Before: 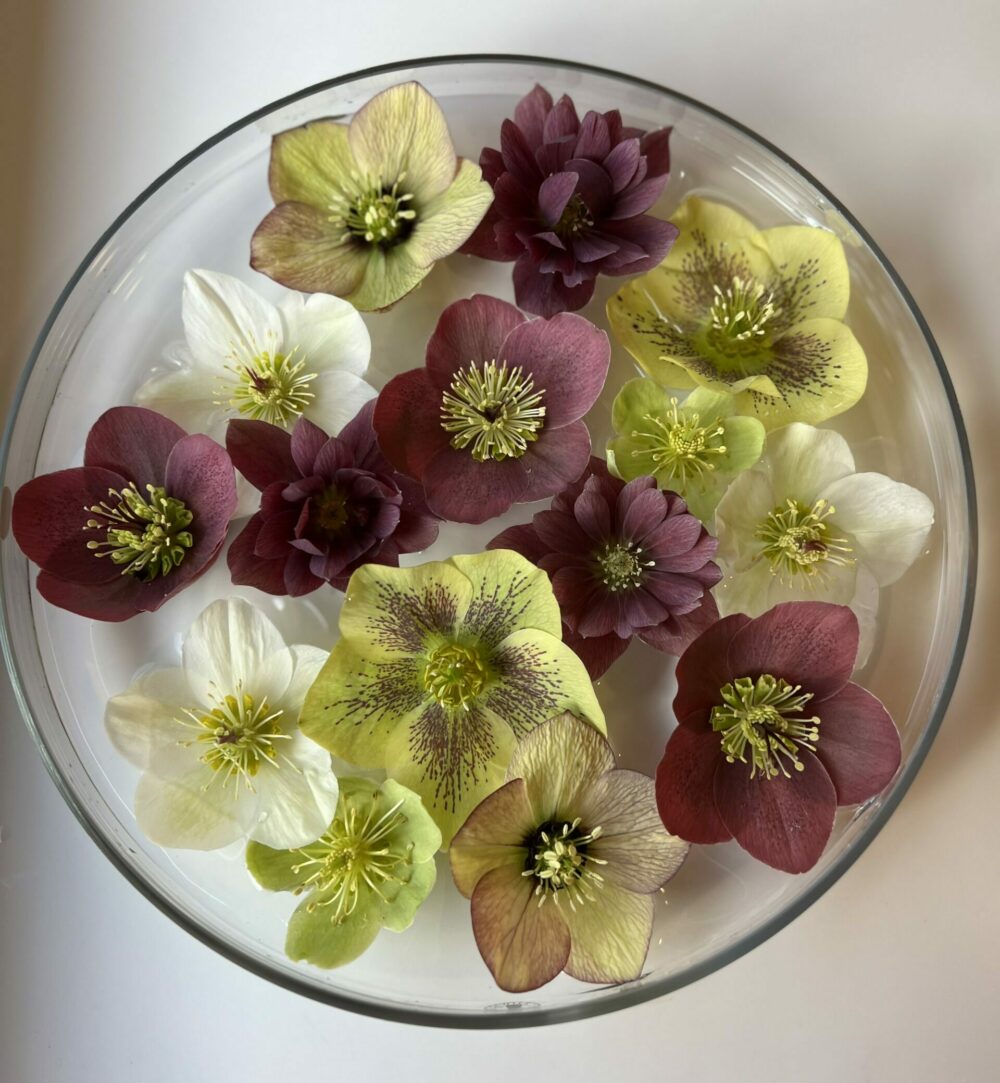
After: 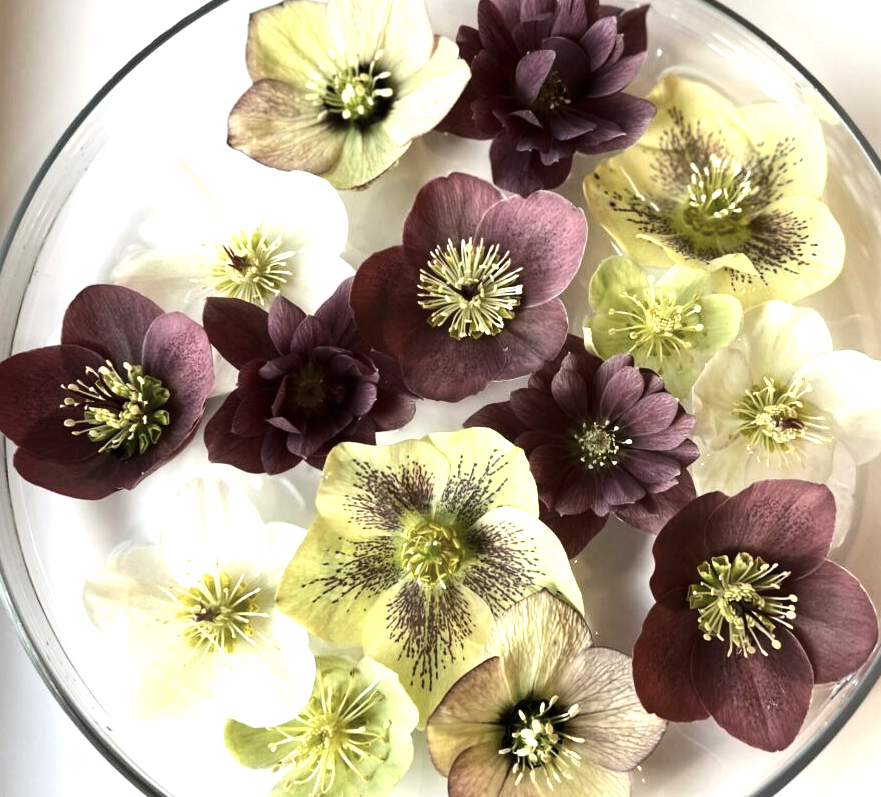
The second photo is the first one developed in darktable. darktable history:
exposure: black level correction 0, exposure 0.587 EV, compensate exposure bias true, compensate highlight preservation false
contrast brightness saturation: contrast 0.101, saturation -0.374
crop and rotate: left 2.377%, top 11.274%, right 9.491%, bottom 15.047%
tone equalizer: -8 EV -0.777 EV, -7 EV -0.699 EV, -6 EV -0.621 EV, -5 EV -0.408 EV, -3 EV 0.383 EV, -2 EV 0.6 EV, -1 EV 0.697 EV, +0 EV 0.73 EV, edges refinement/feathering 500, mask exposure compensation -1.57 EV, preserve details no
